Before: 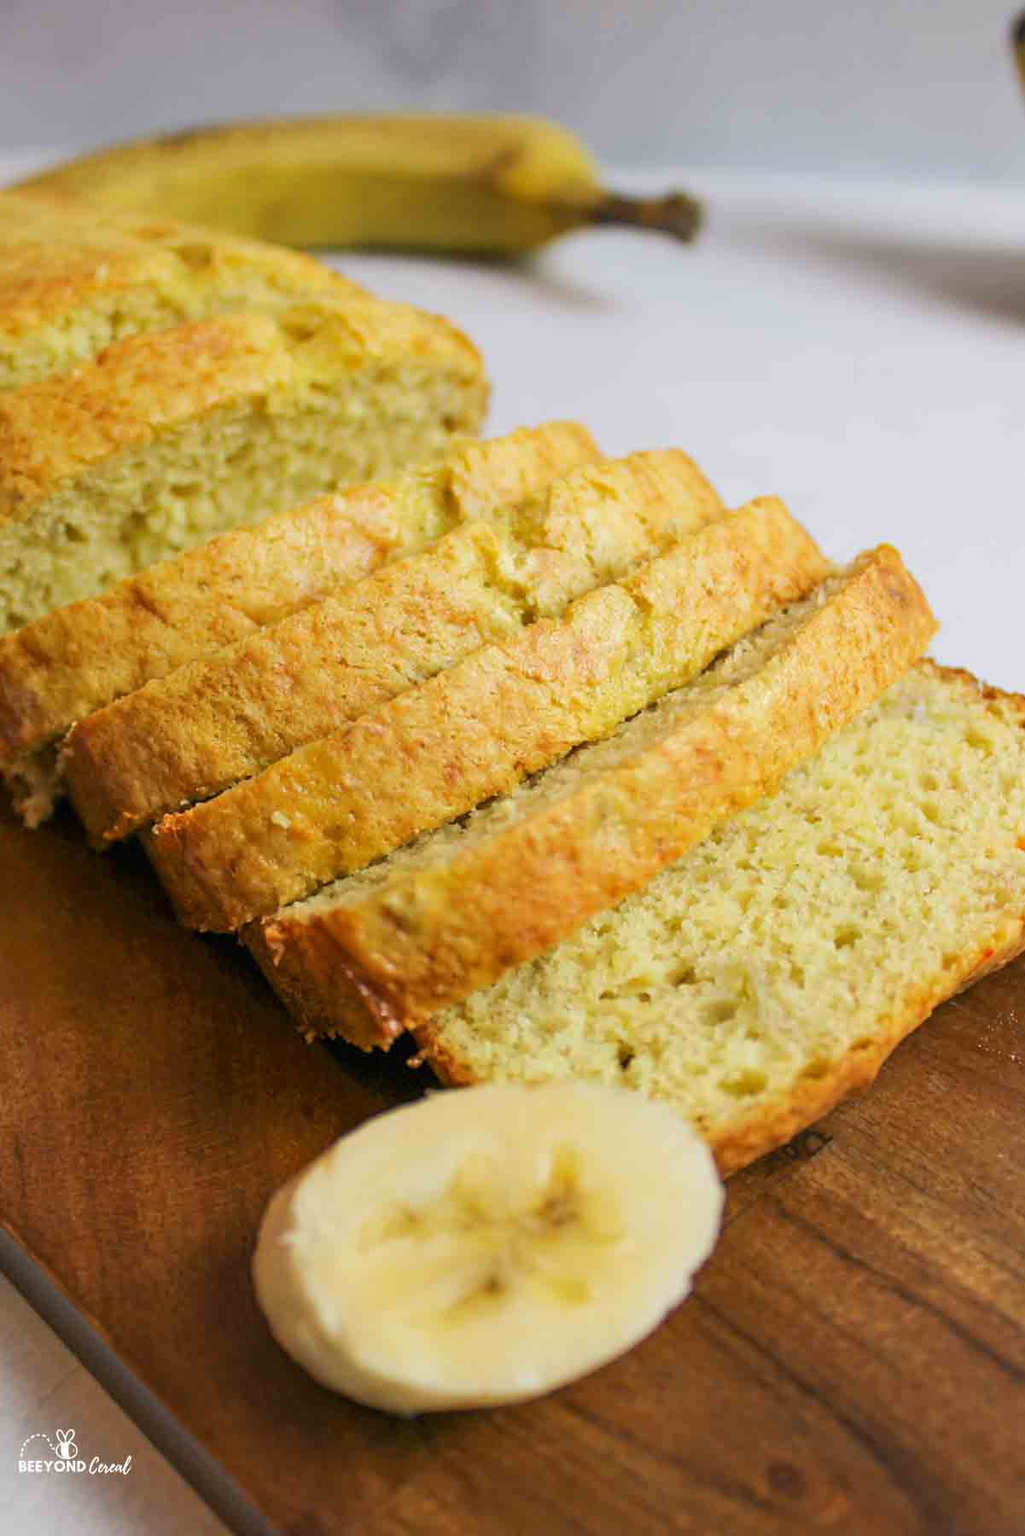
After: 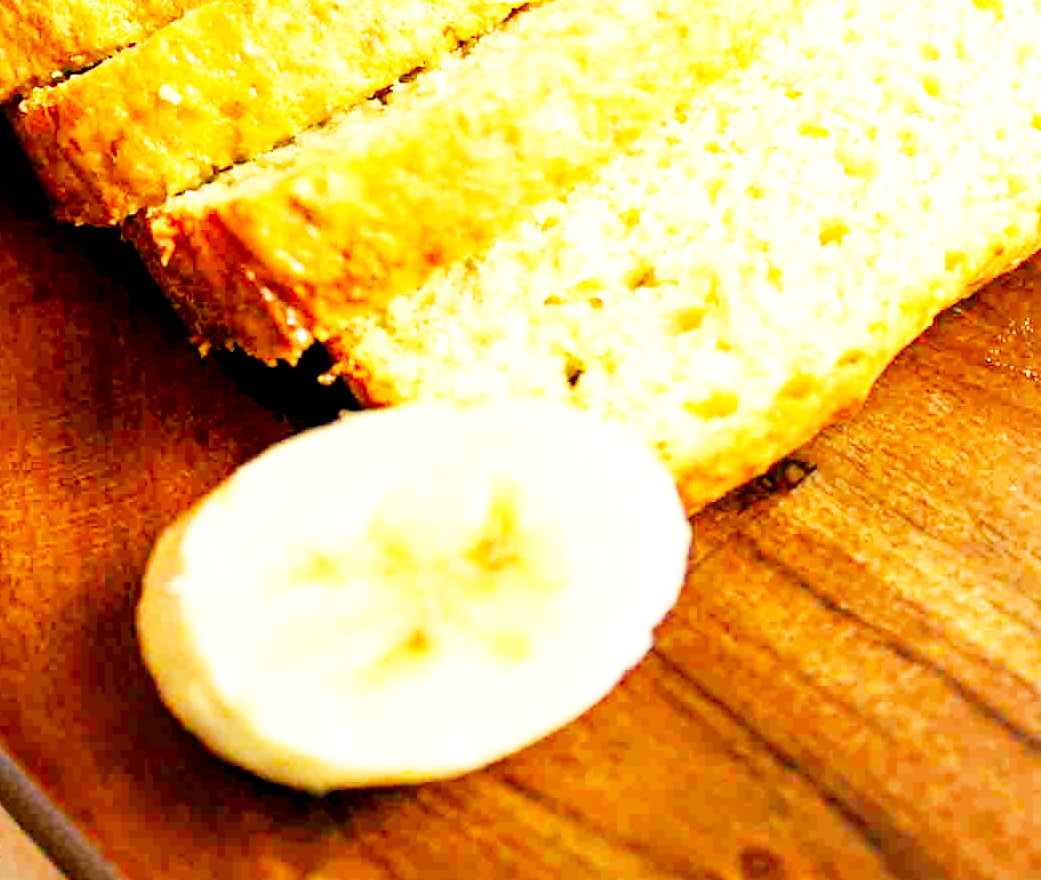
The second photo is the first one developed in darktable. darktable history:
base curve: curves: ch0 [(0, 0) (0.007, 0.004) (0.027, 0.03) (0.046, 0.07) (0.207, 0.54) (0.442, 0.872) (0.673, 0.972) (1, 1)], preserve colors none
exposure: black level correction 0.012, exposure 0.7 EV, compensate exposure bias true, compensate highlight preservation false
crop and rotate: left 13.306%, top 48.129%, bottom 2.928%
